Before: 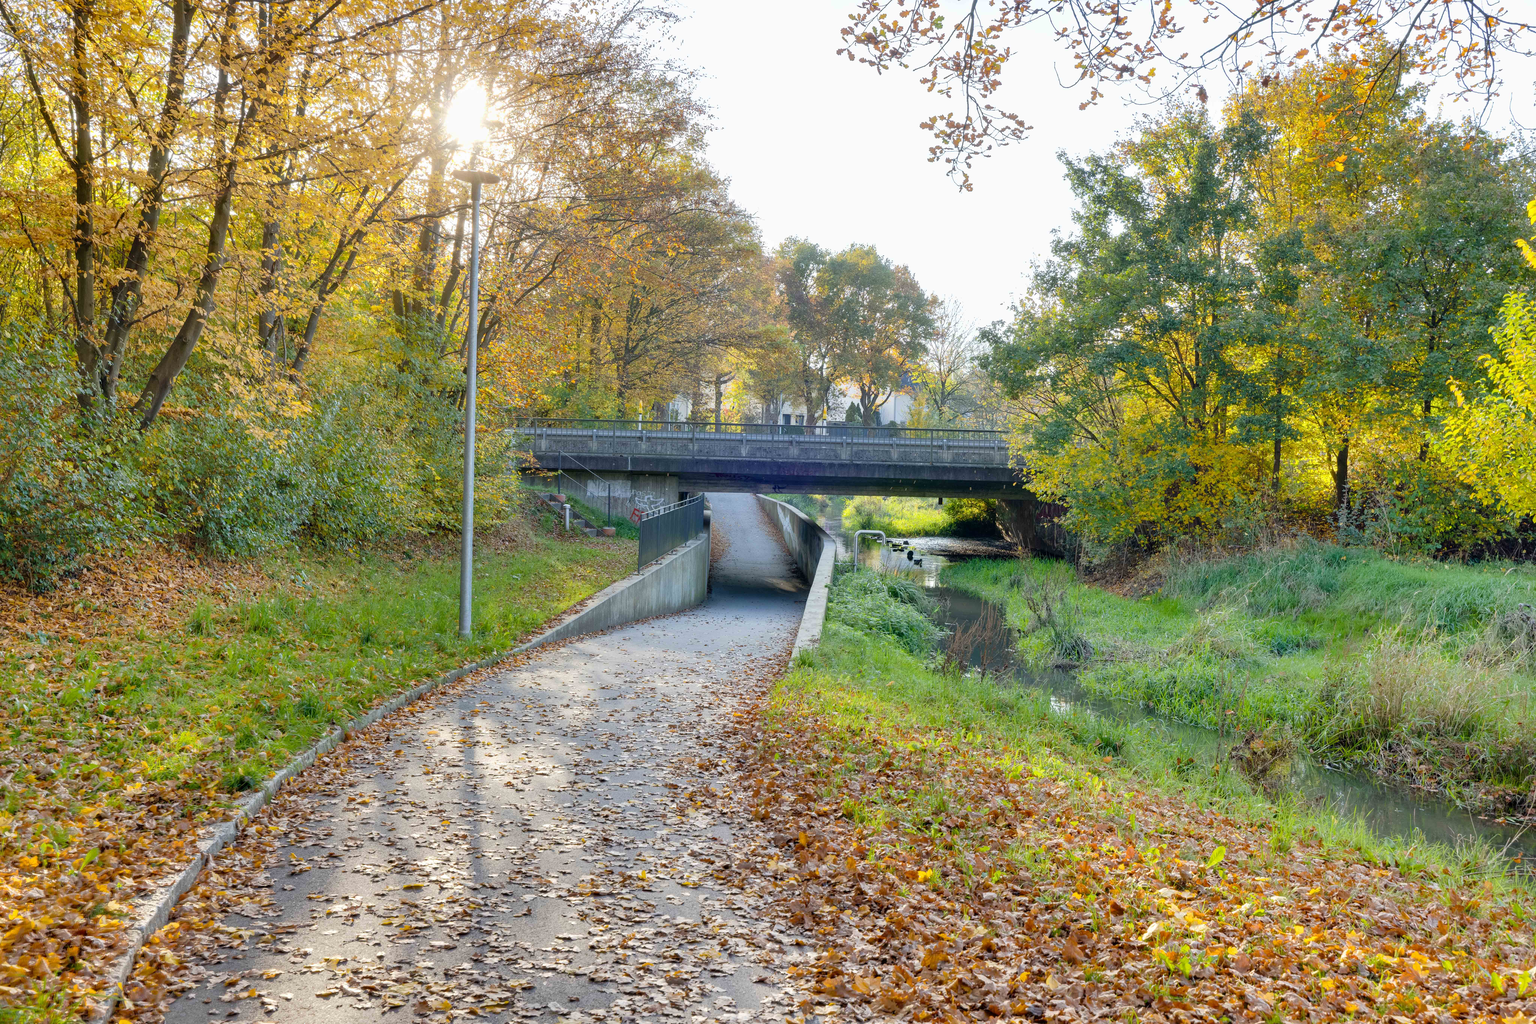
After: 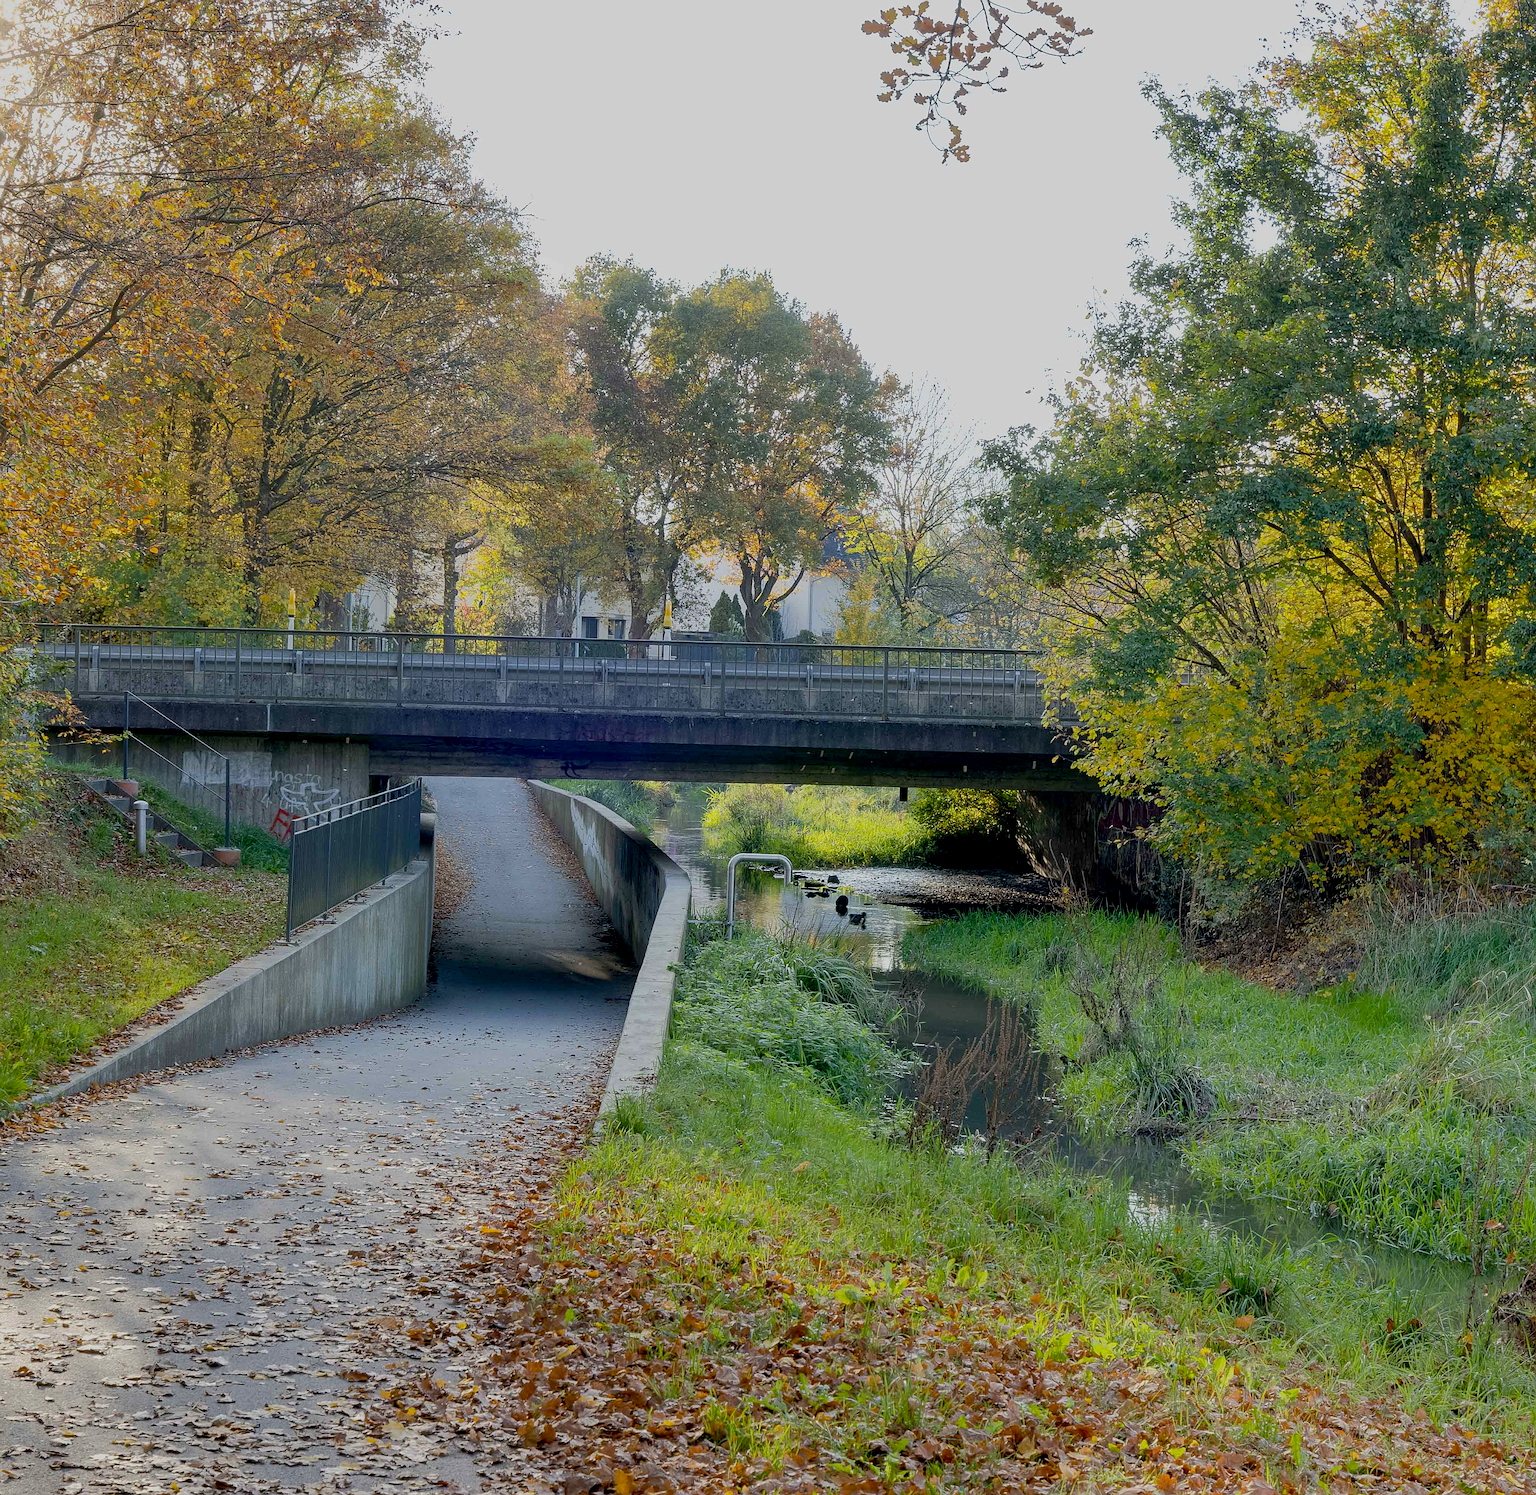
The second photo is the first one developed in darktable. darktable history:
crop: left 32.418%, top 10.971%, right 18.574%, bottom 17.522%
sharpen: on, module defaults
exposure: black level correction 0.009, exposure -0.621 EV, compensate exposure bias true, compensate highlight preservation false
